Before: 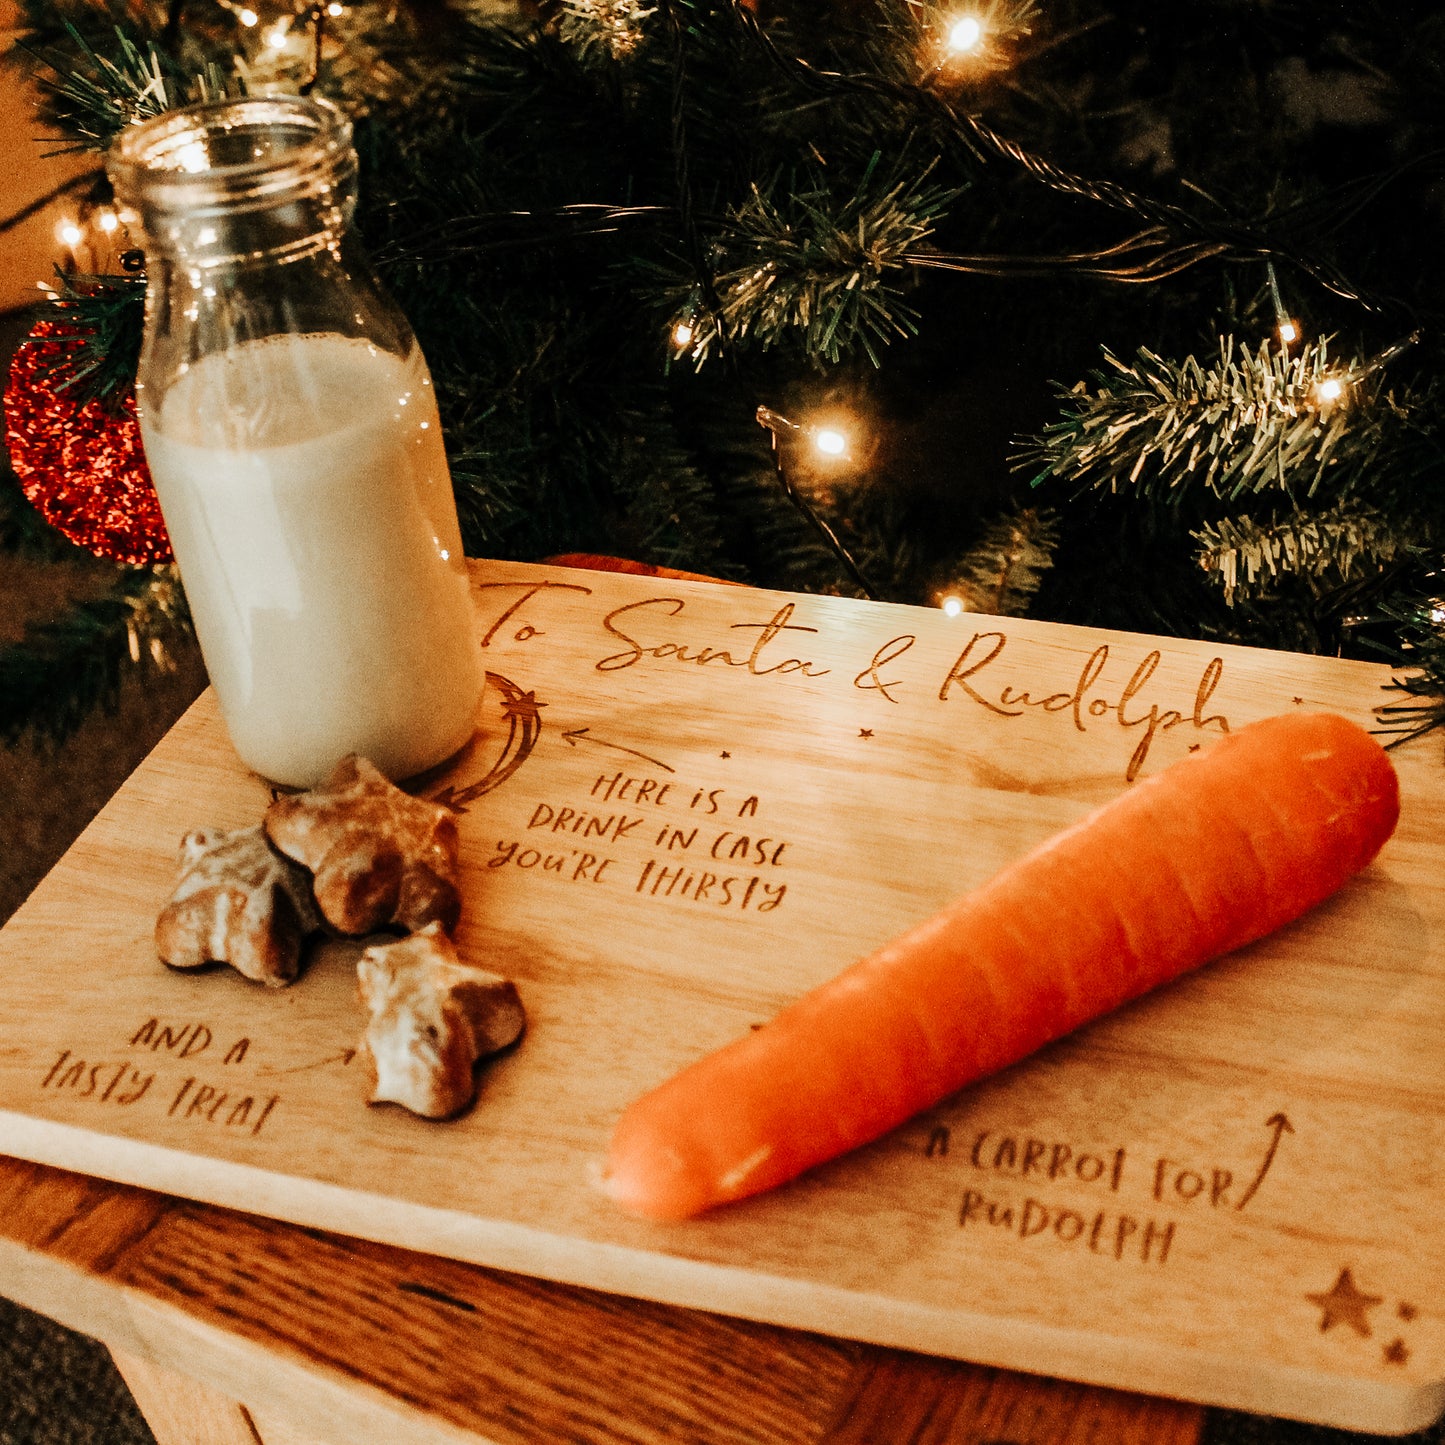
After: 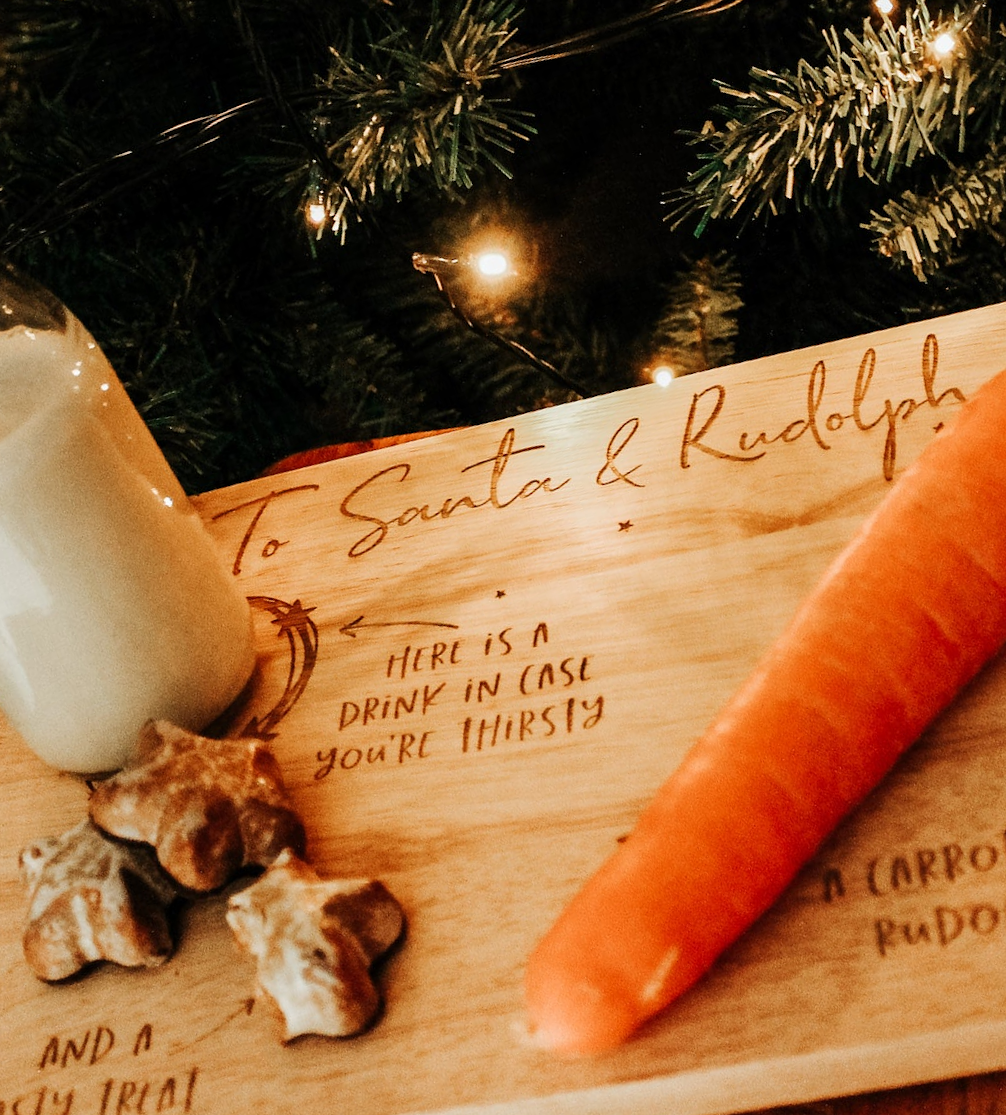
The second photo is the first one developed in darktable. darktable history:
crop and rotate: angle 19.99°, left 6.874%, right 3.899%, bottom 1.064%
